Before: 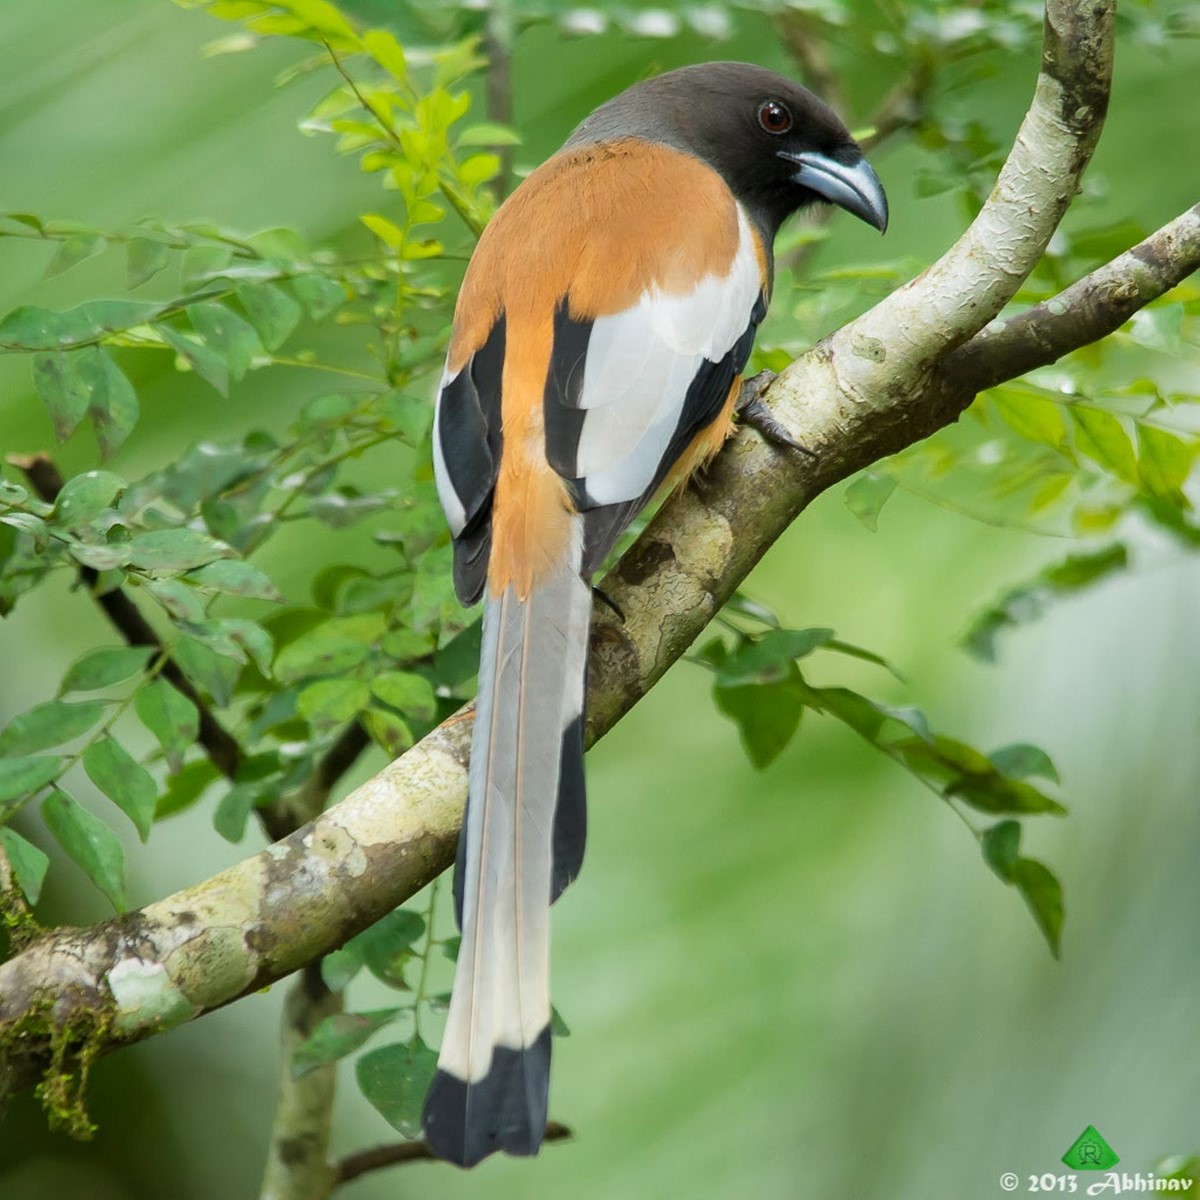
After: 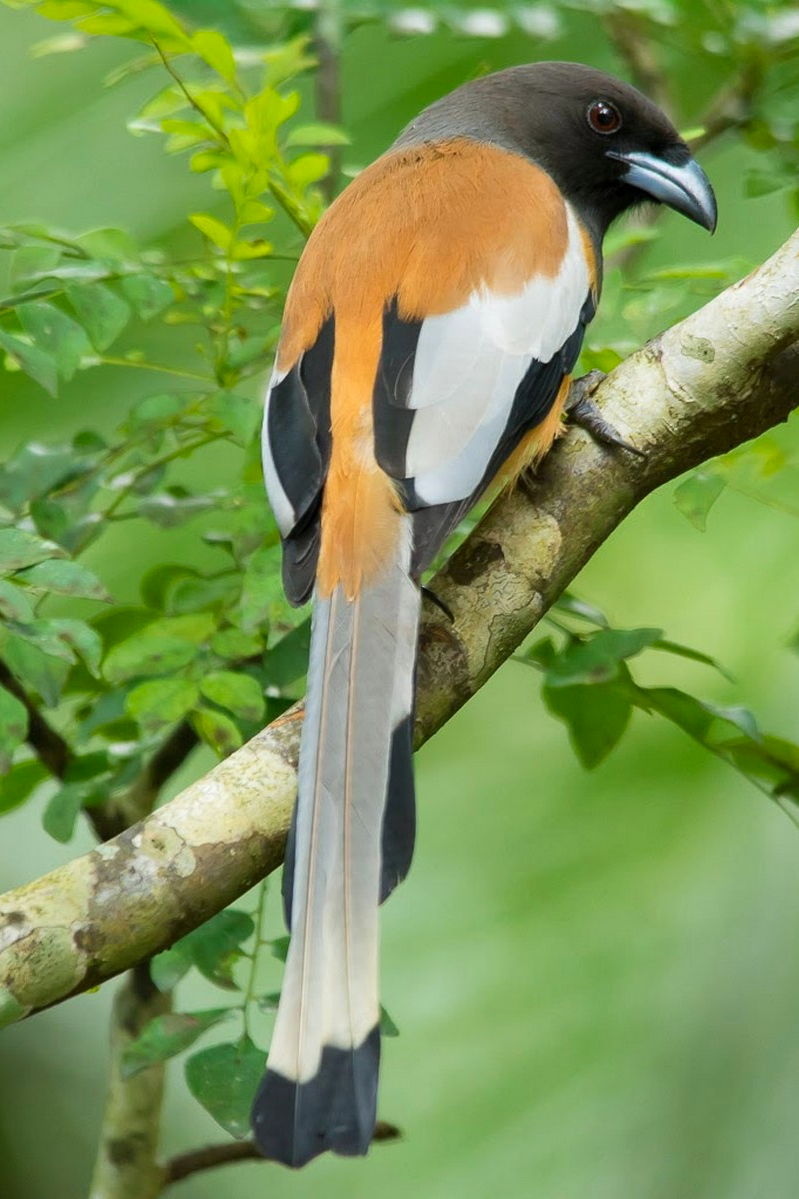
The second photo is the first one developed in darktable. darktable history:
contrast brightness saturation: saturation 0.1
crop and rotate: left 14.292%, right 19.041%
